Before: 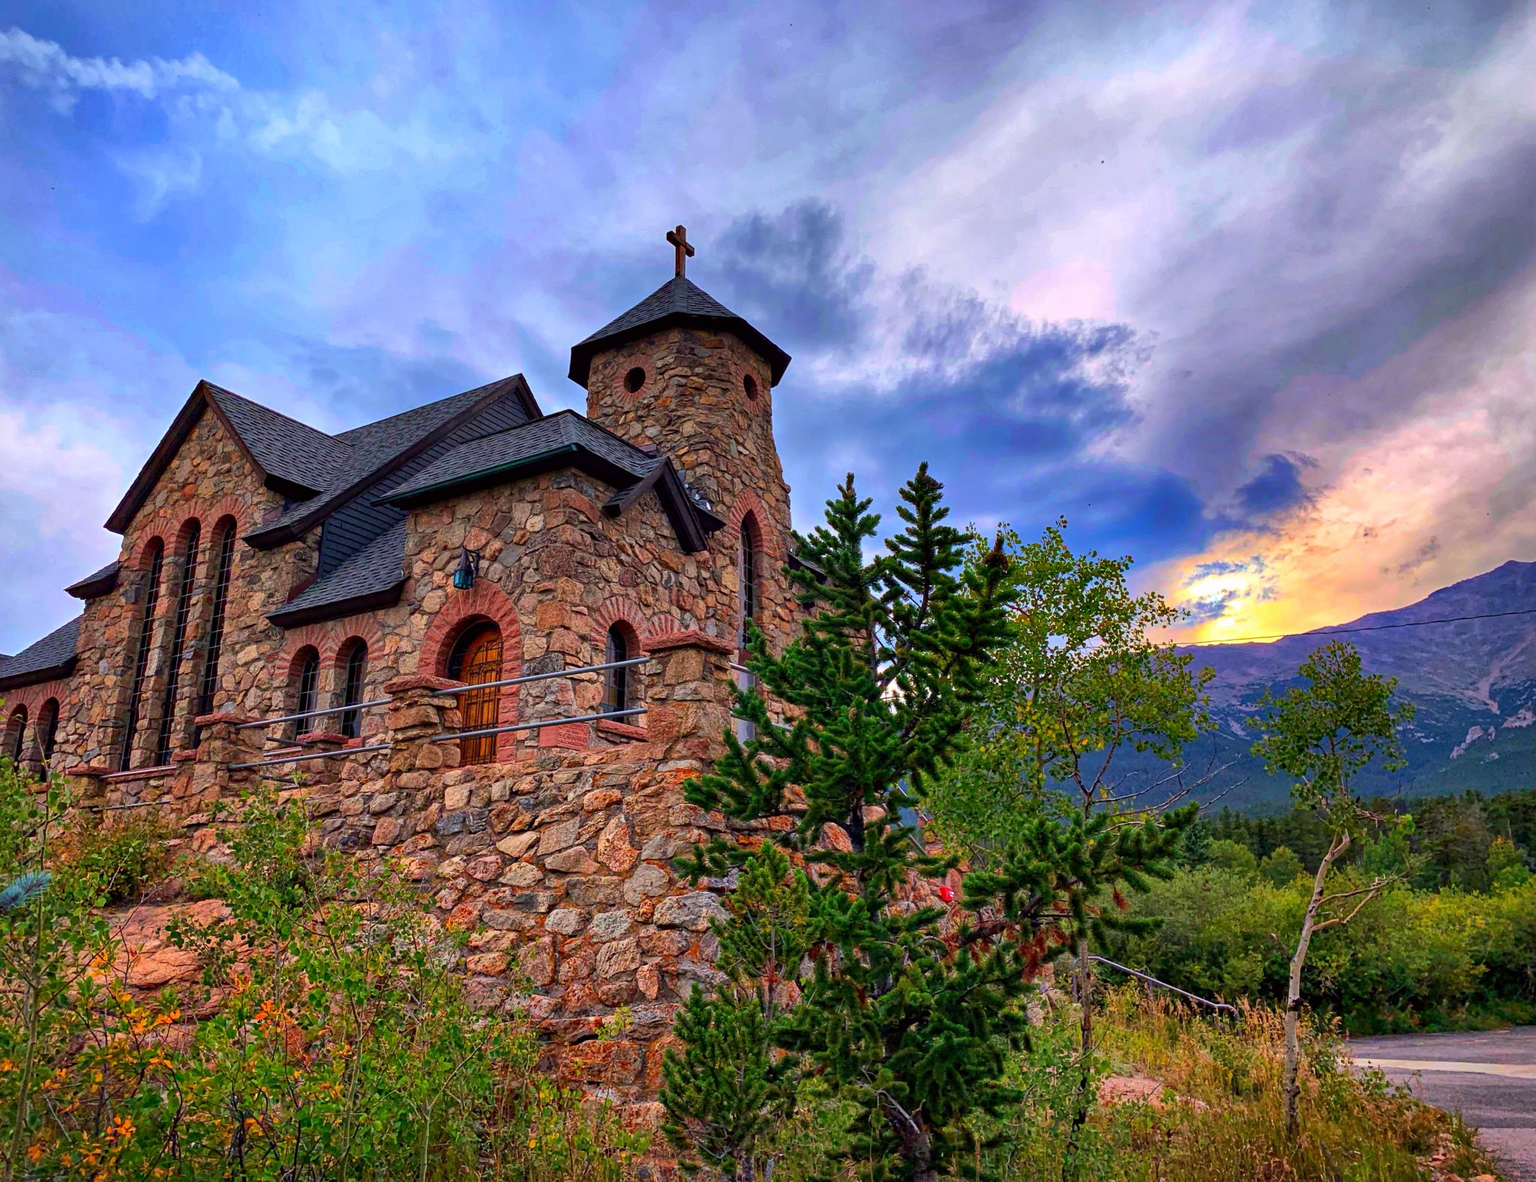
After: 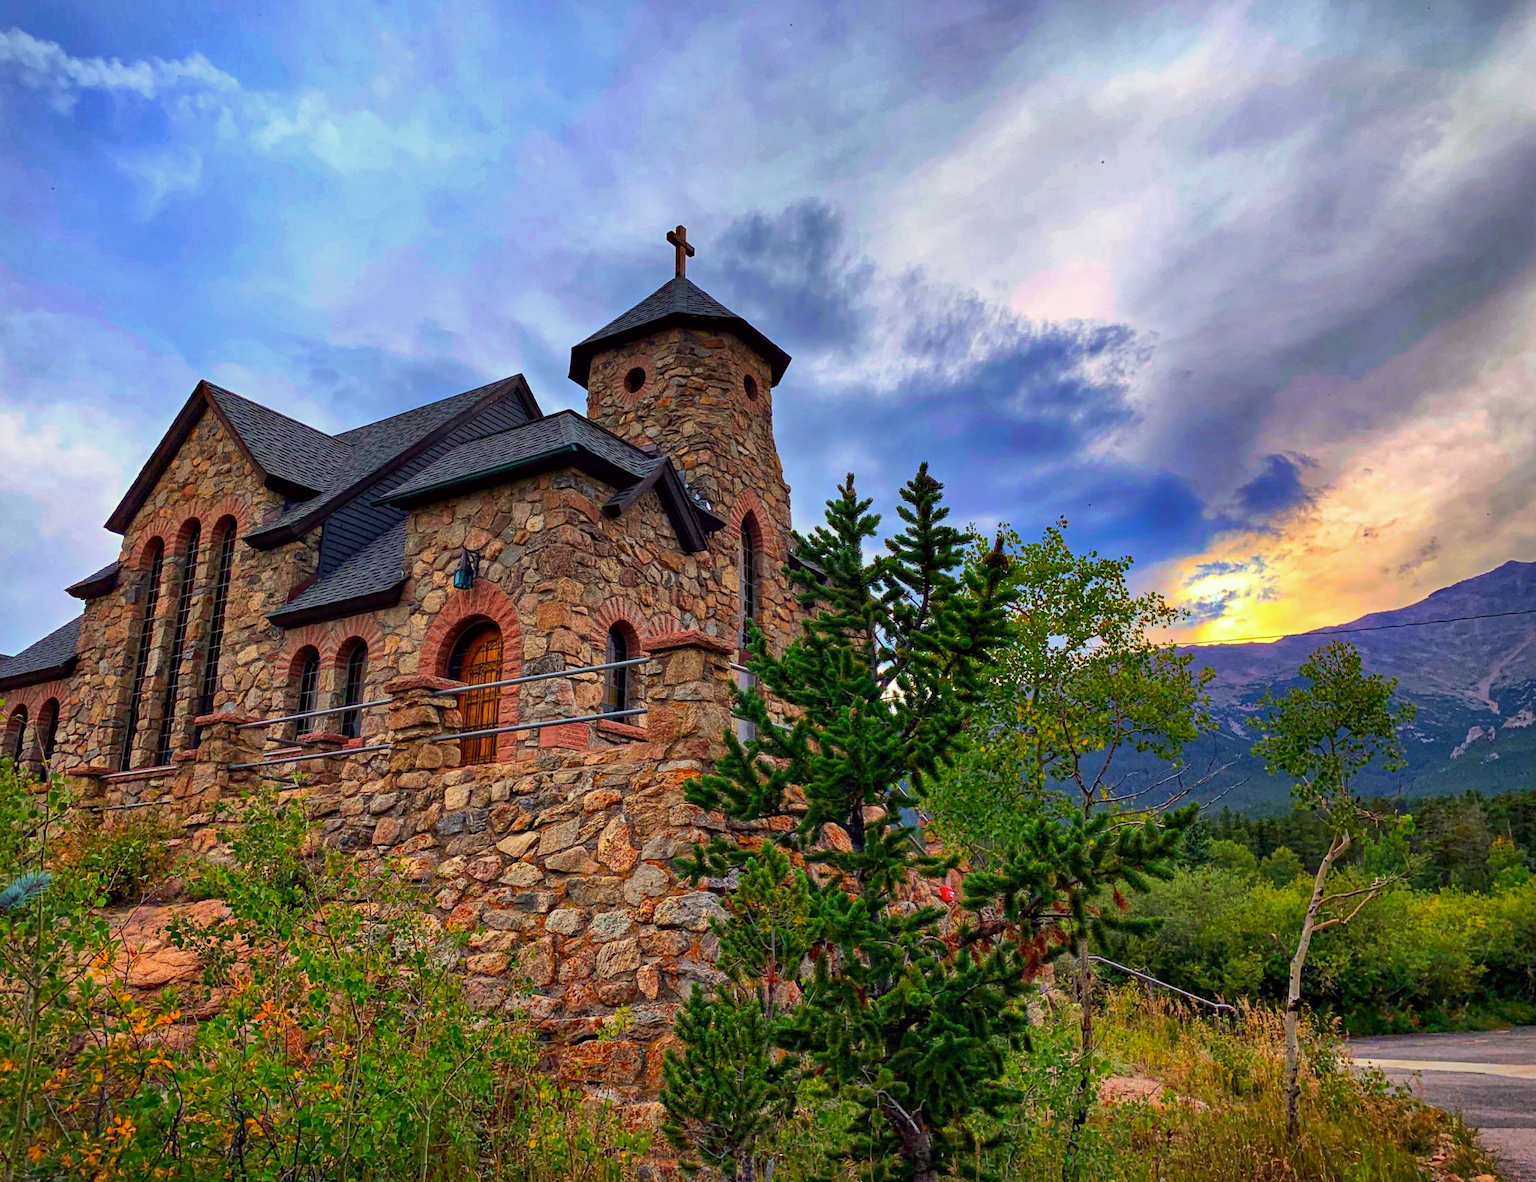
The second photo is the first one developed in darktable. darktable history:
color correction: highlights a* -5.77, highlights b* 11.1
